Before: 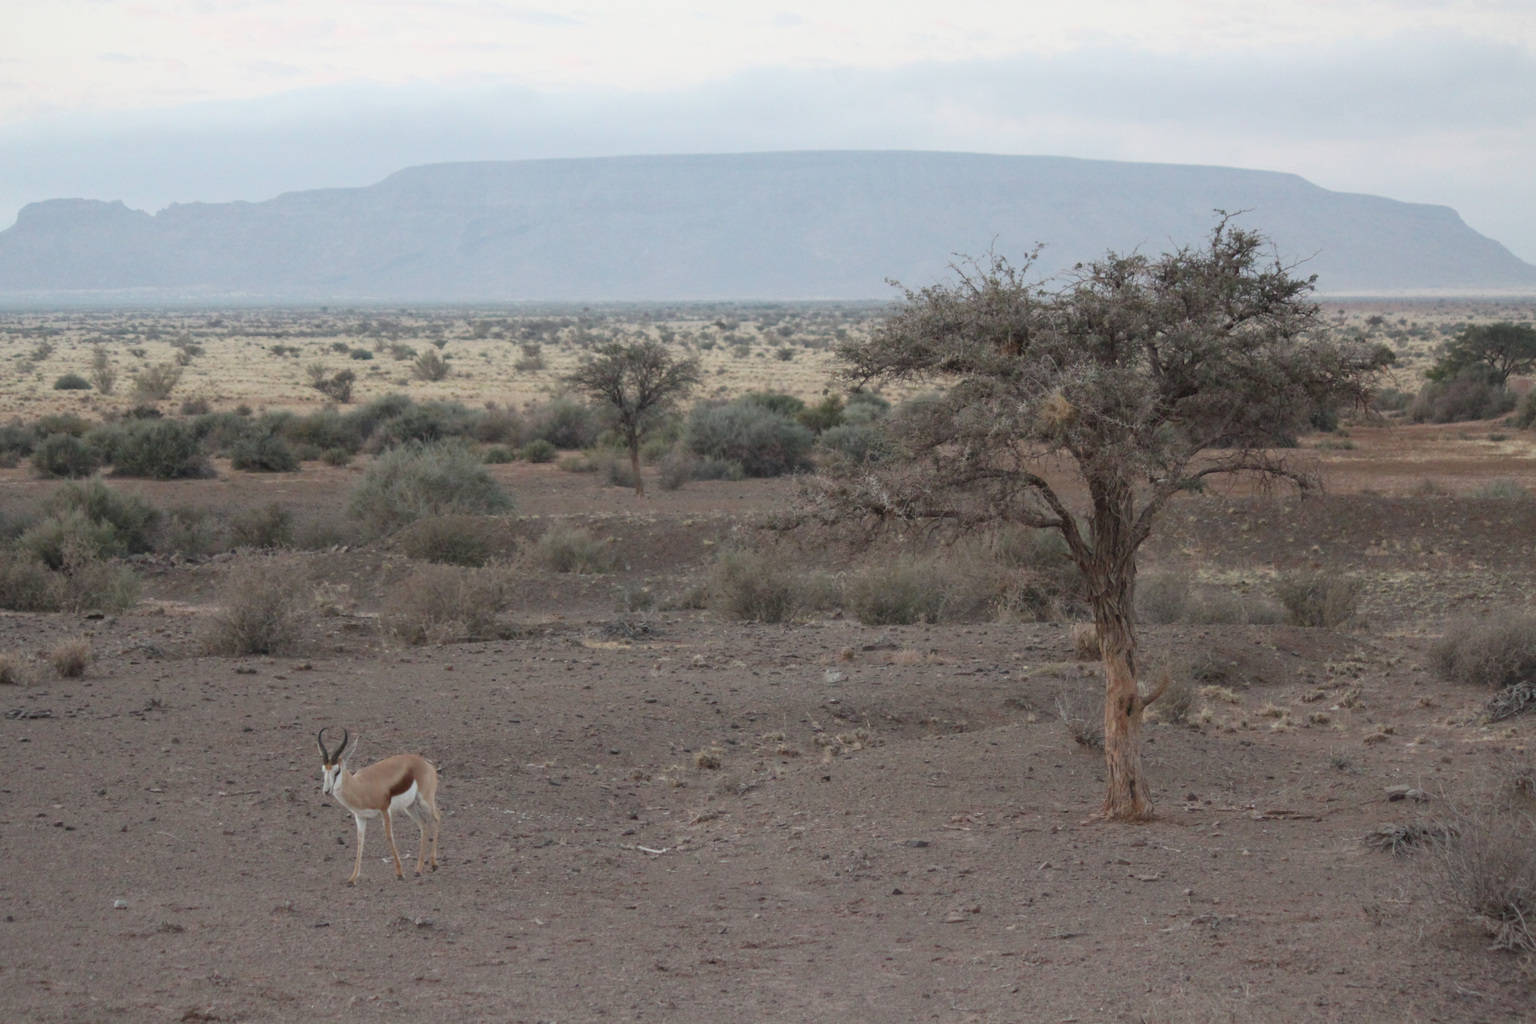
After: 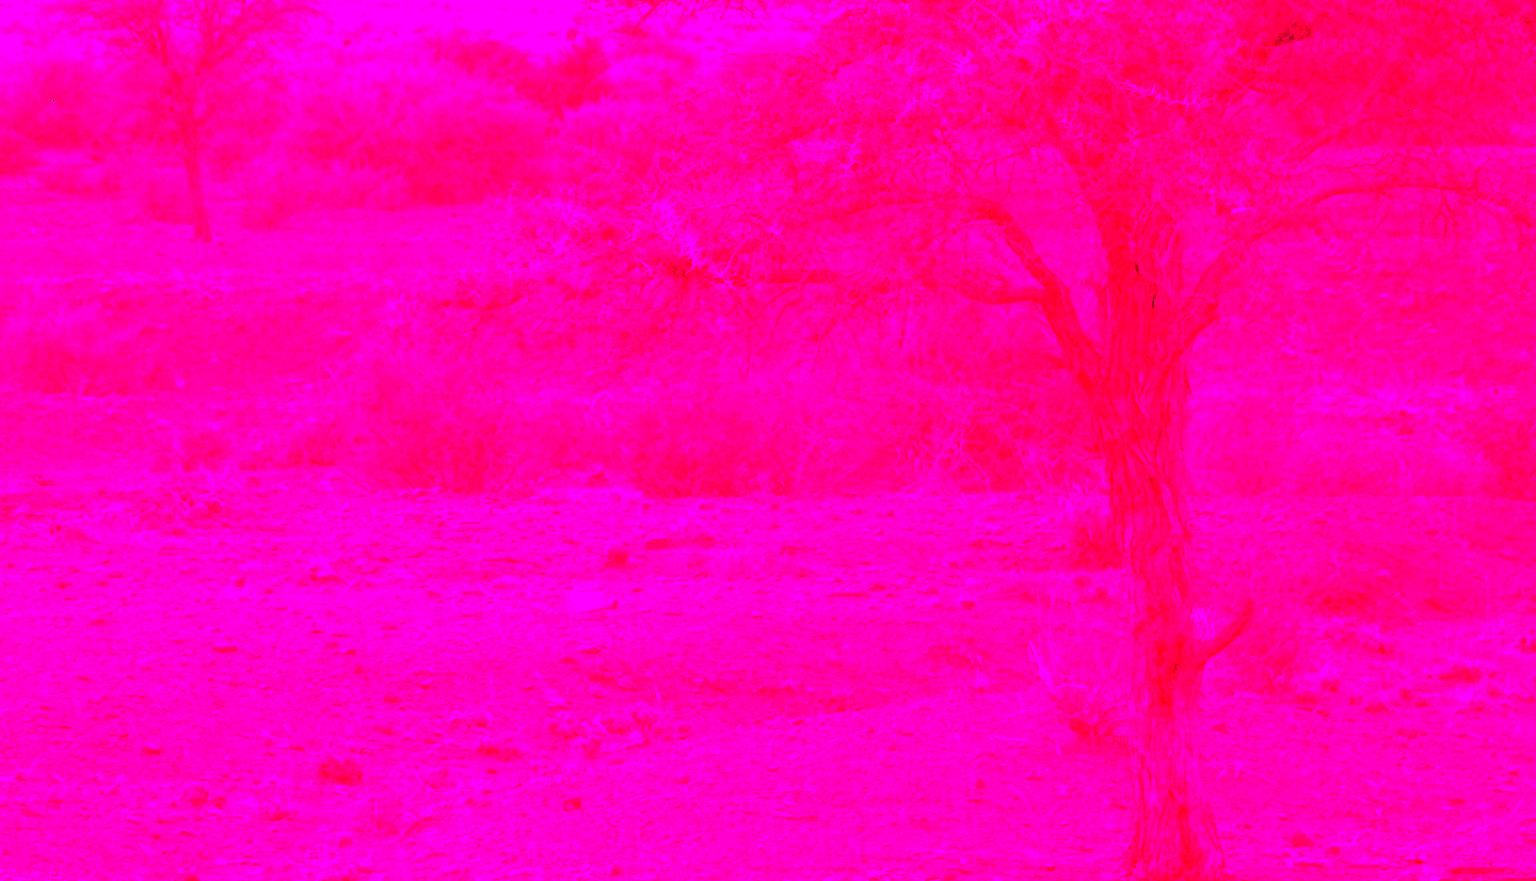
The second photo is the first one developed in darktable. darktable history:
contrast brightness saturation: saturation 0.5
exposure: black level correction 0.001, exposure 1.05 EV, compensate exposure bias true, compensate highlight preservation false
crop: left 35.03%, top 36.625%, right 14.663%, bottom 20.057%
white balance: red 4.26, blue 1.802
